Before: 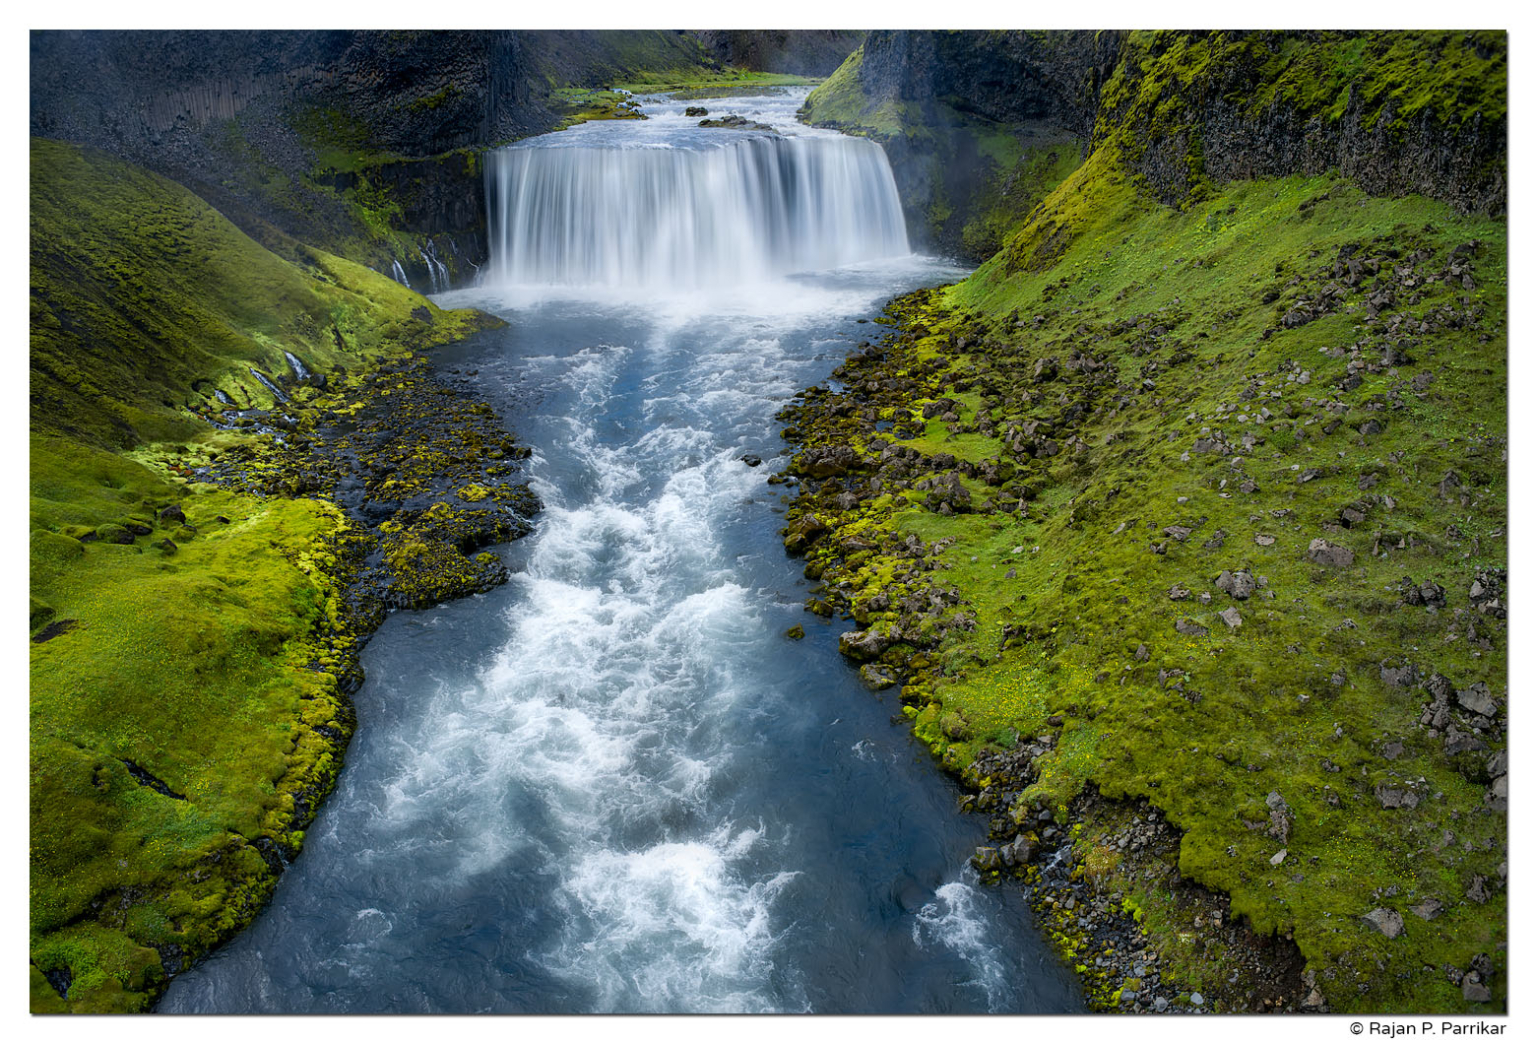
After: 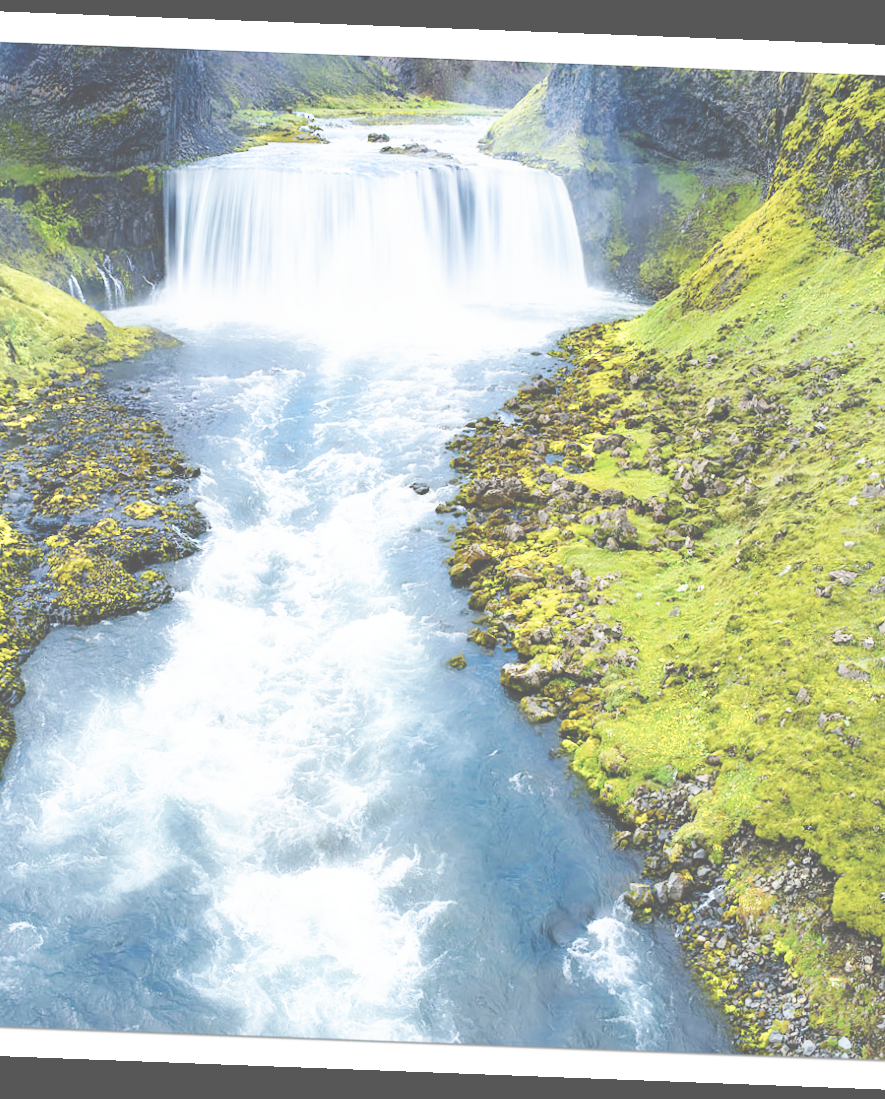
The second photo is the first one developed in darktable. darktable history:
exposure: black level correction -0.041, exposure 0.064 EV, compensate highlight preservation false
rotate and perspective: rotation 2.17°, automatic cropping off
base curve: curves: ch0 [(0, 0.007) (0.028, 0.063) (0.121, 0.311) (0.46, 0.743) (0.859, 0.957) (1, 1)], preserve colors none
crop and rotate: left 22.516%, right 21.234%
tone curve: curves: ch0 [(0, 0) (0.003, 0.016) (0.011, 0.016) (0.025, 0.016) (0.044, 0.017) (0.069, 0.026) (0.1, 0.044) (0.136, 0.074) (0.177, 0.121) (0.224, 0.183) (0.277, 0.248) (0.335, 0.326) (0.399, 0.413) (0.468, 0.511) (0.543, 0.612) (0.623, 0.717) (0.709, 0.818) (0.801, 0.911) (0.898, 0.979) (1, 1)], preserve colors none
